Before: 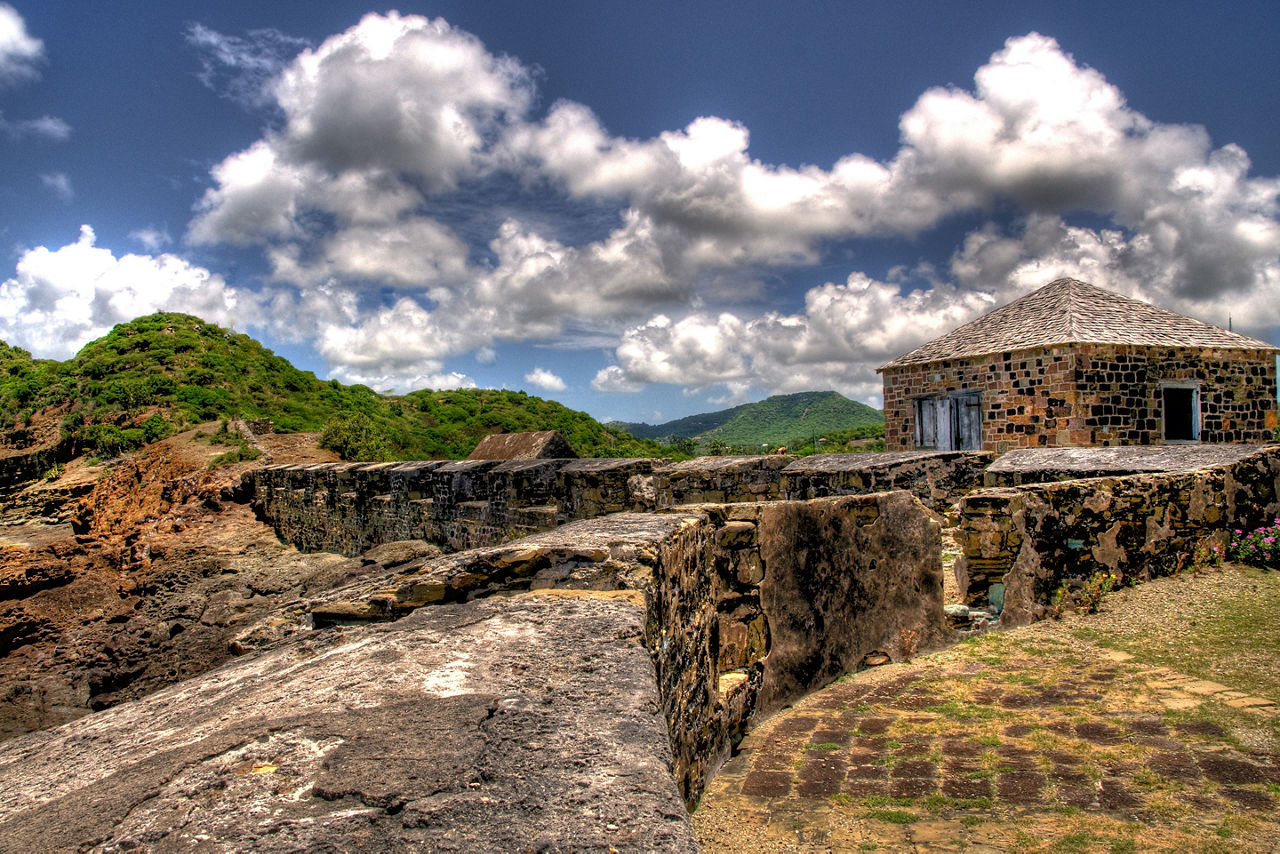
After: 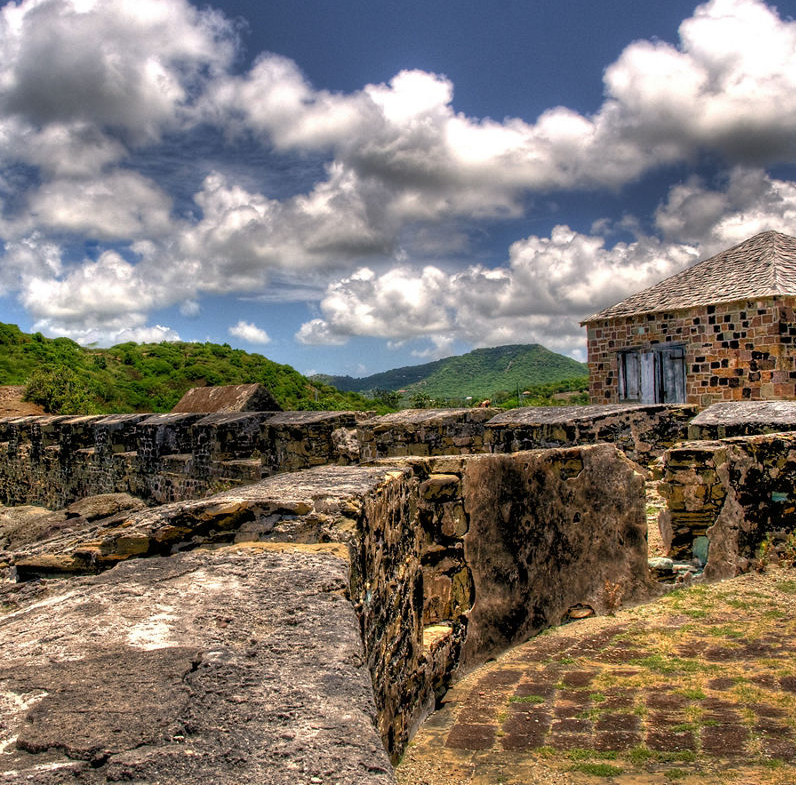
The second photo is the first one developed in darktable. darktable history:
crop and rotate: left 23.137%, top 5.627%, right 14.667%, bottom 2.349%
